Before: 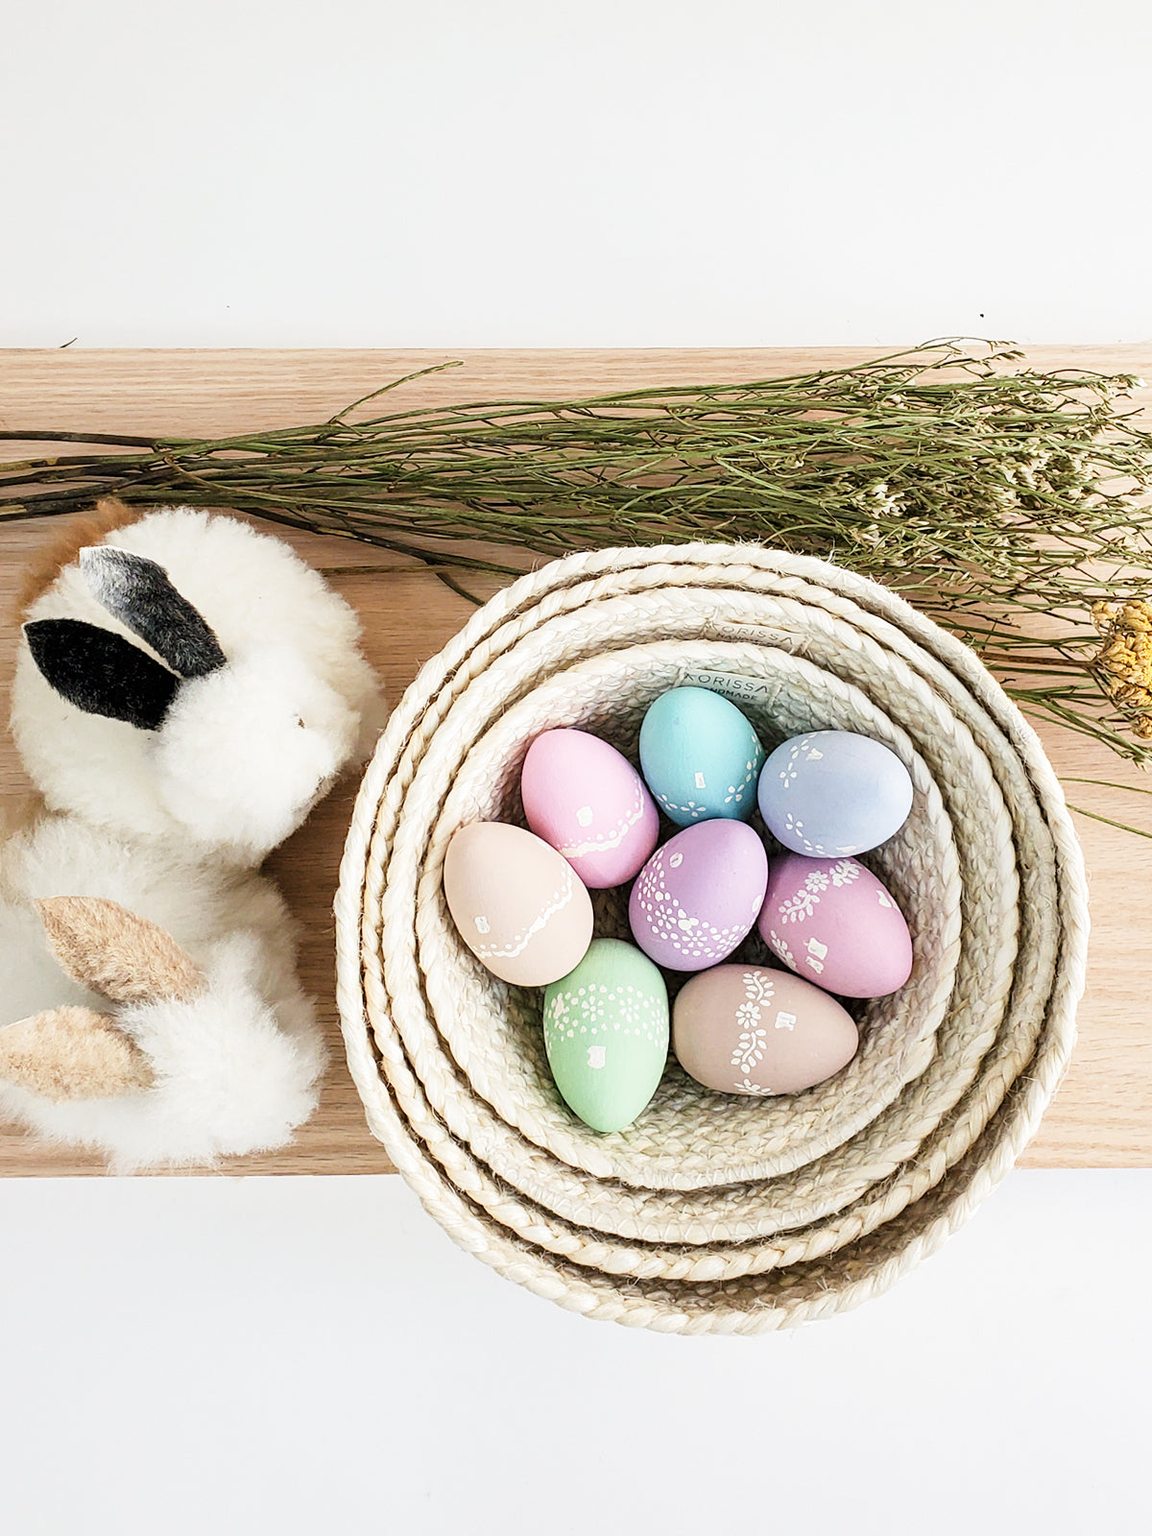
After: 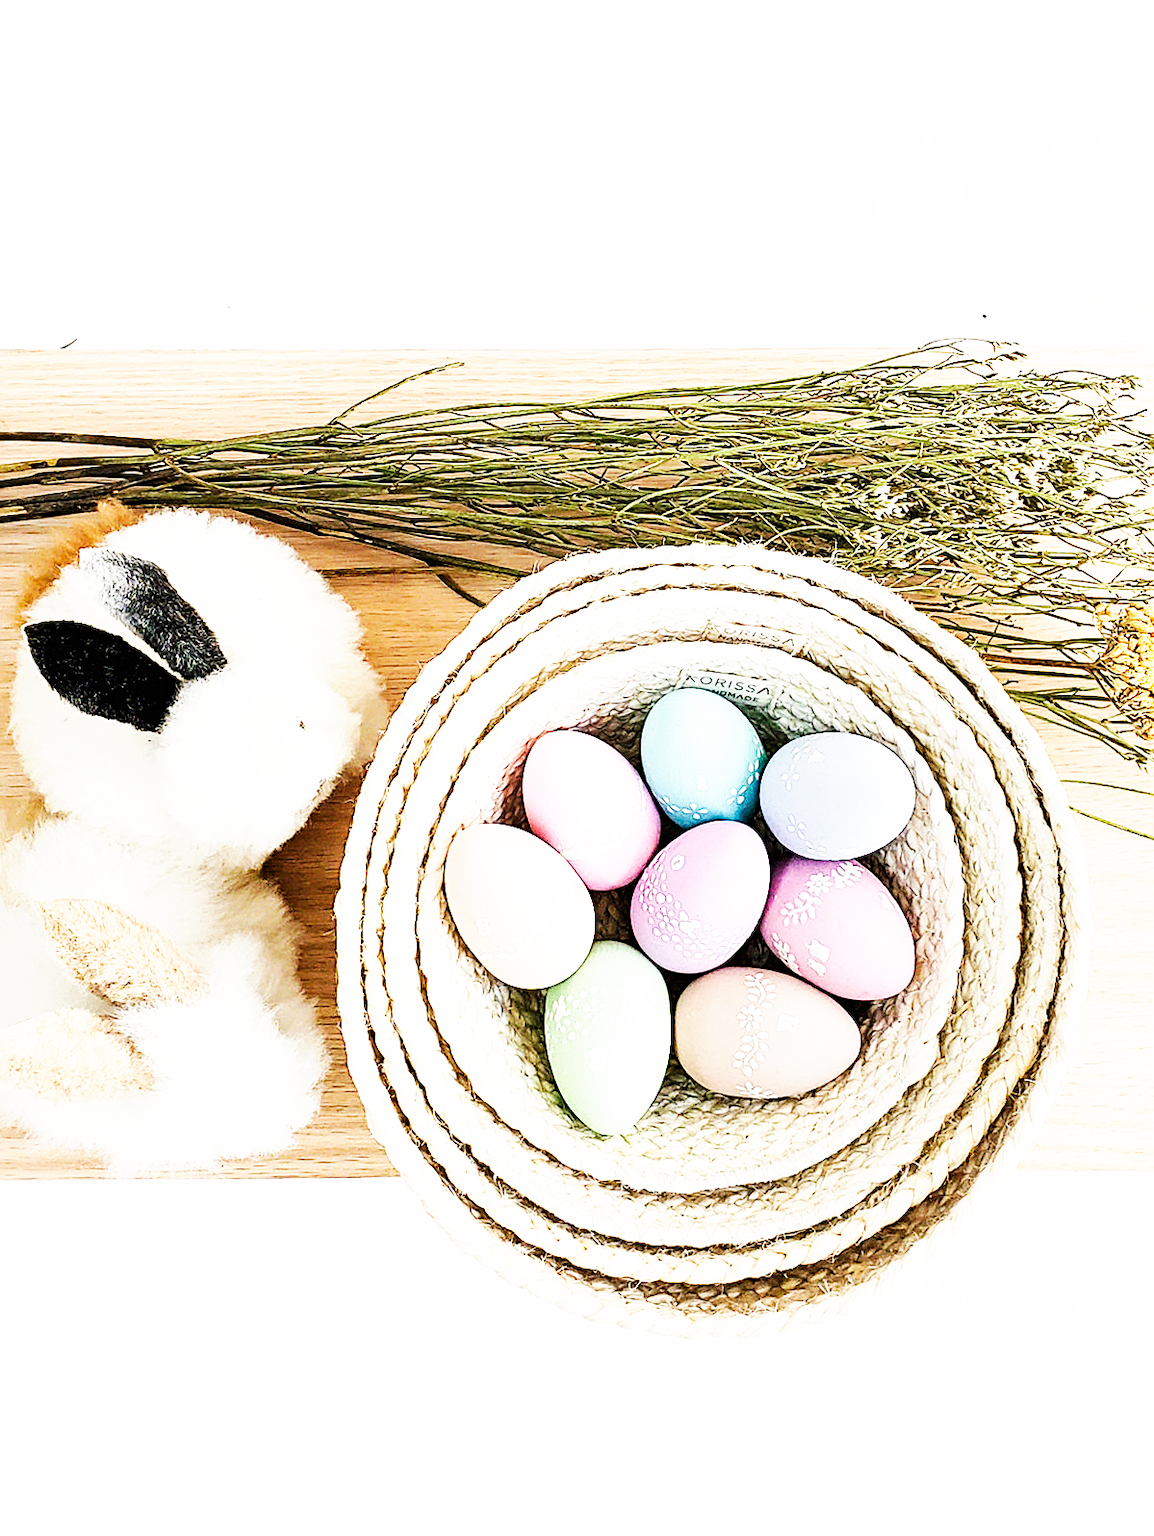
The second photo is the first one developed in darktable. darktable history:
crop: top 0.05%, bottom 0.098%
haze removal: compatibility mode true, adaptive false
sharpen: on, module defaults
base curve: curves: ch0 [(0, 0) (0.007, 0.004) (0.027, 0.03) (0.046, 0.07) (0.207, 0.54) (0.442, 0.872) (0.673, 0.972) (1, 1)], preserve colors none
